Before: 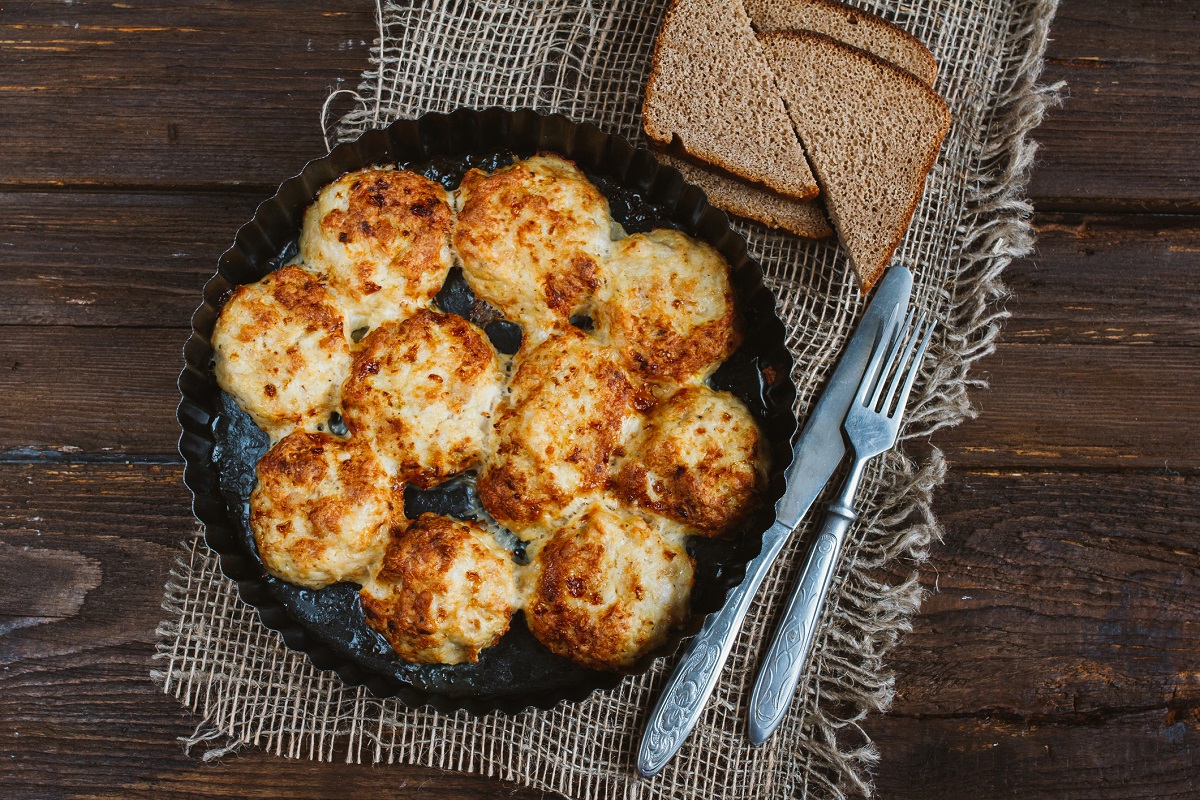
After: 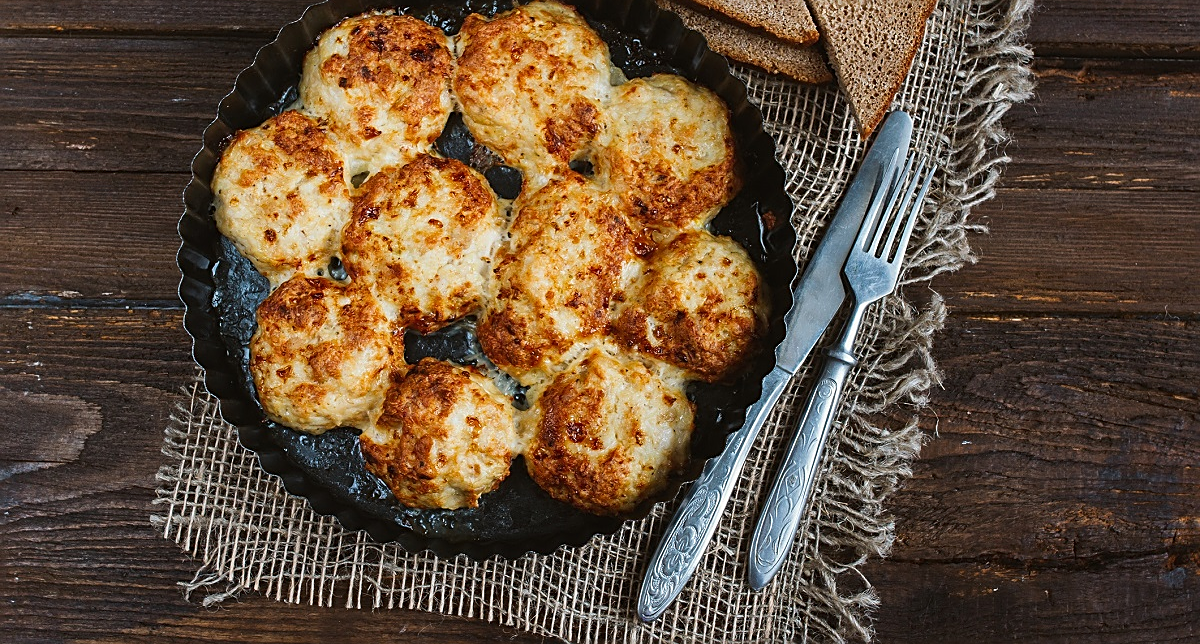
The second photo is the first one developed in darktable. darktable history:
crop and rotate: top 19.46%
sharpen: on, module defaults
